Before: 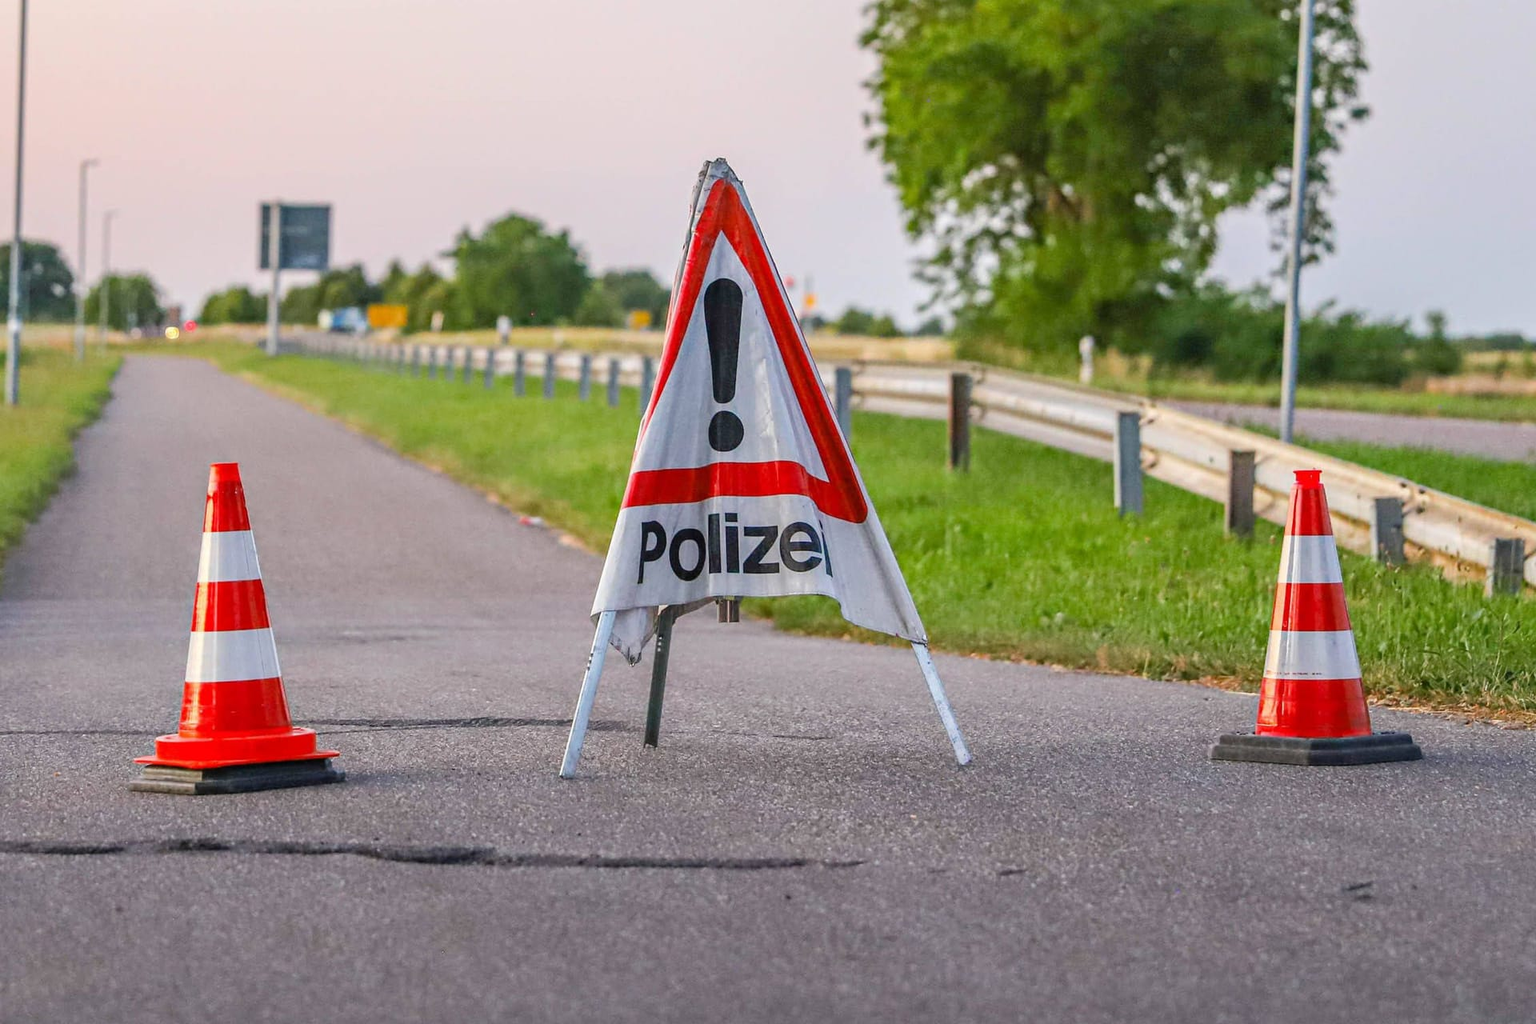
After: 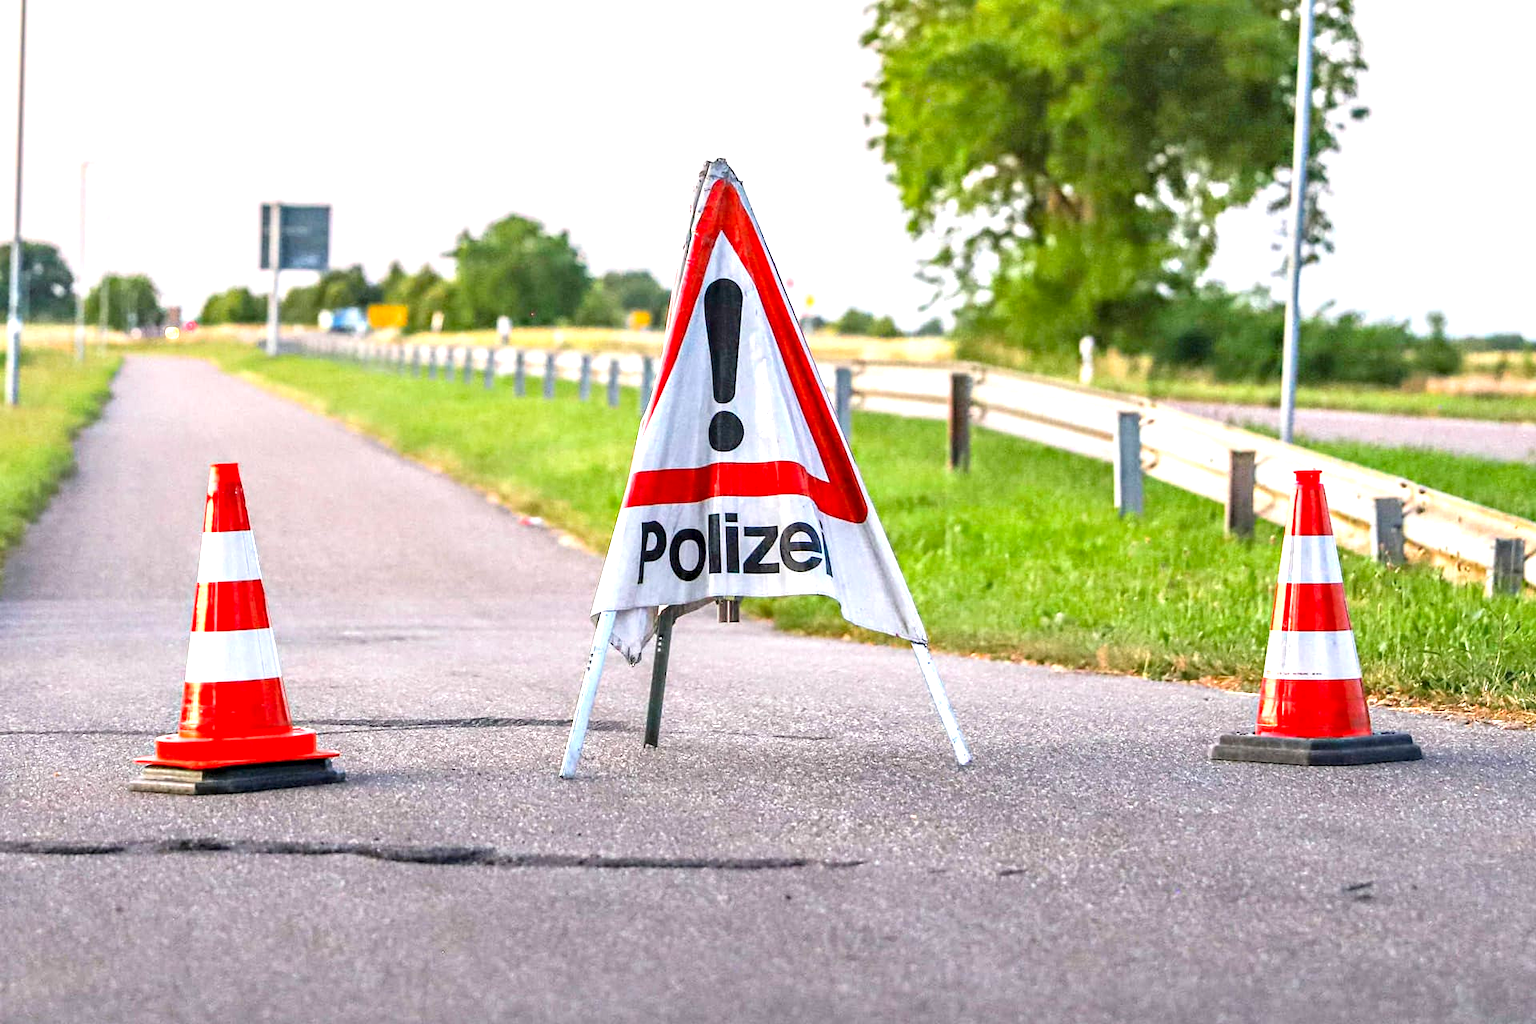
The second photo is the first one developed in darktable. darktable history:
exposure: black level correction 0.001, exposure 1.05 EV, compensate exposure bias true, compensate highlight preservation false
contrast equalizer: octaves 7, y [[0.6 ×6], [0.55 ×6], [0 ×6], [0 ×6], [0 ×6]], mix 0.3
